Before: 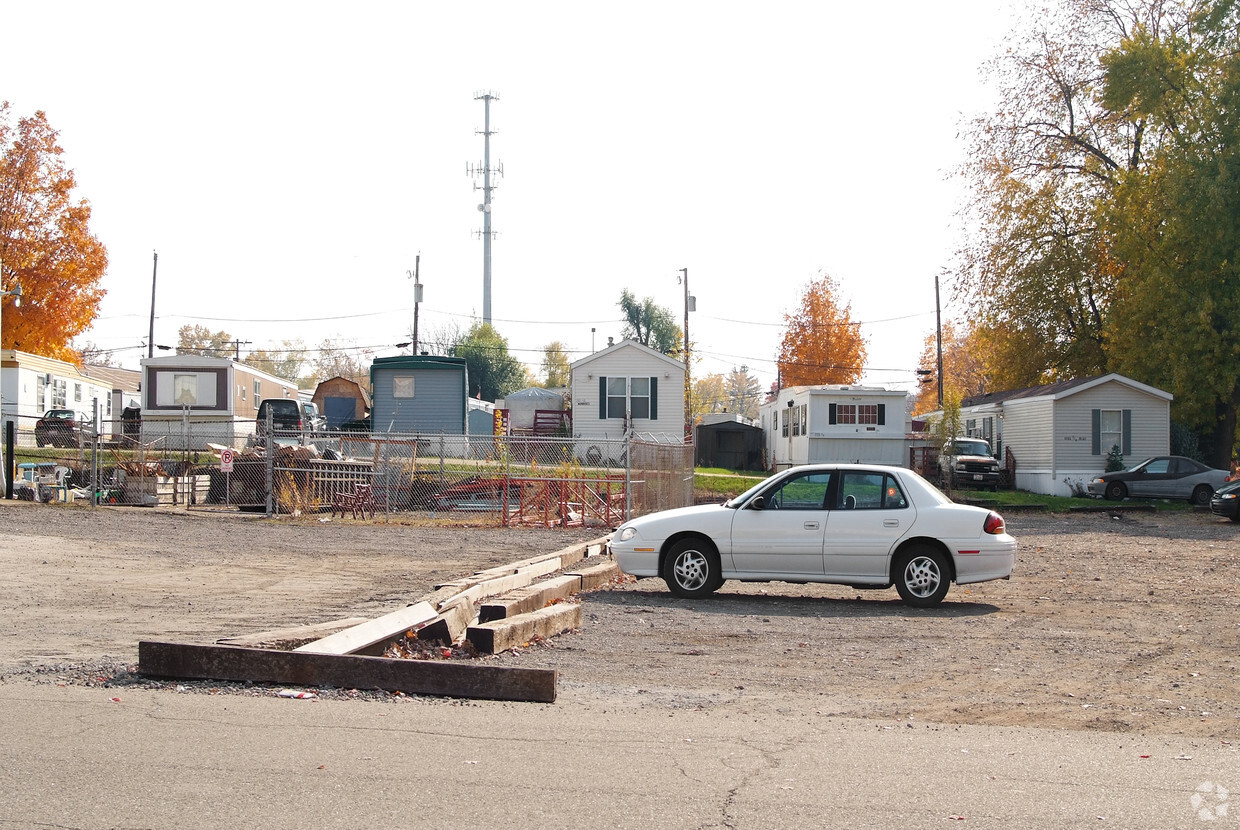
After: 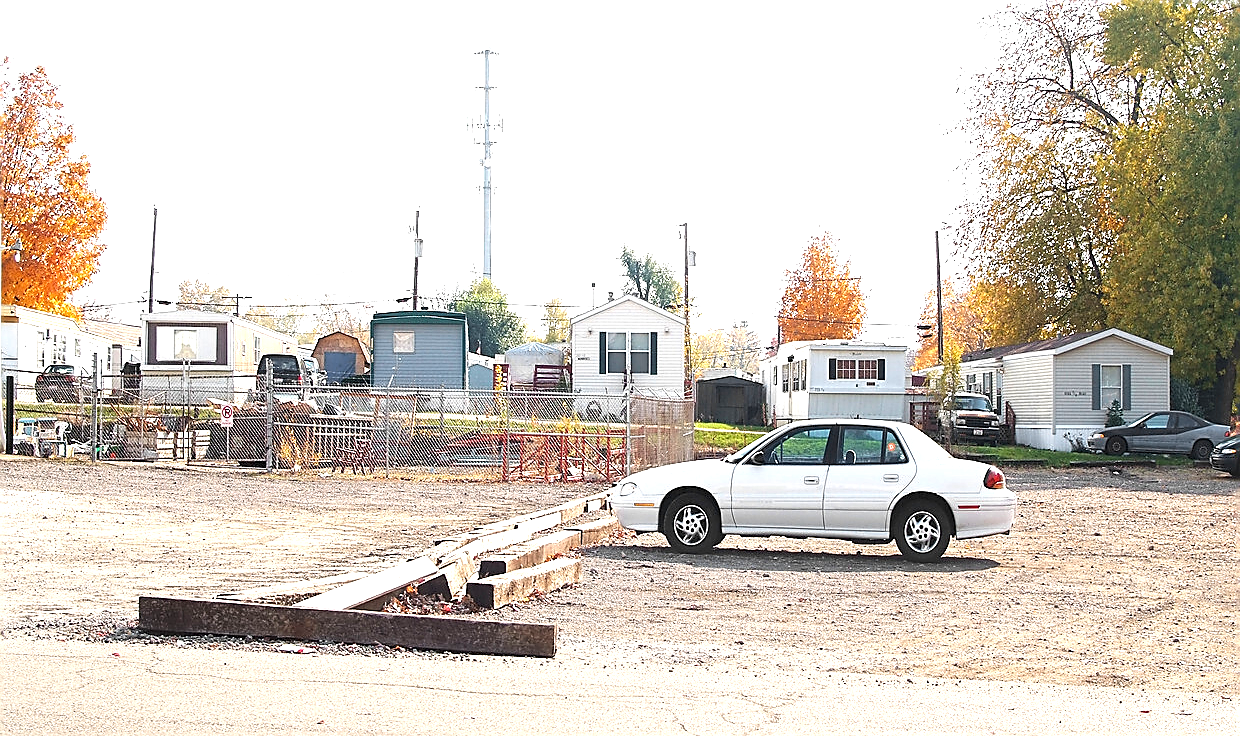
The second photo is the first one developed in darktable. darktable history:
crop and rotate: top 5.522%, bottom 5.729%
sharpen: radius 1.388, amount 1.236, threshold 0.849
exposure: exposure 1.156 EV, compensate highlight preservation false
